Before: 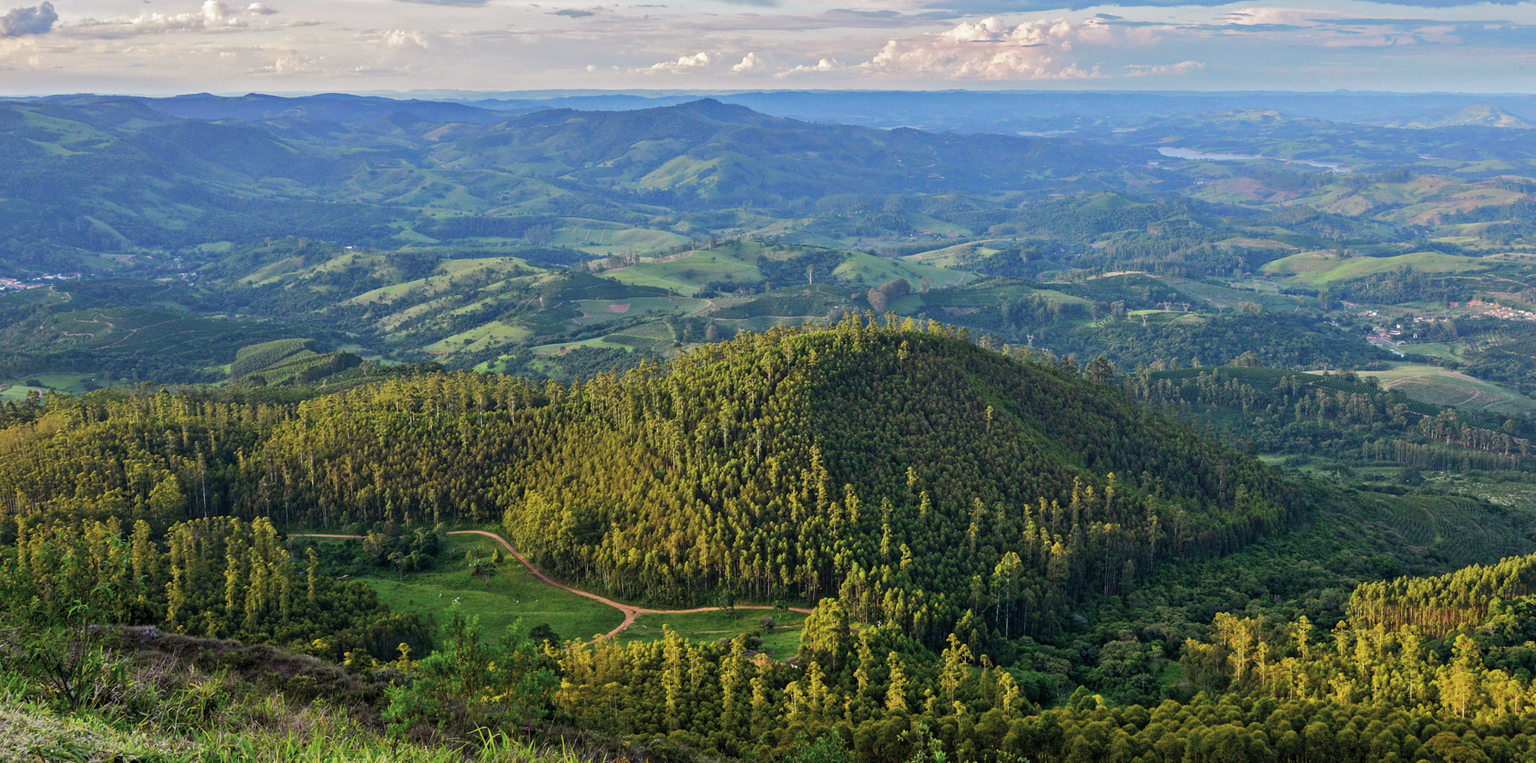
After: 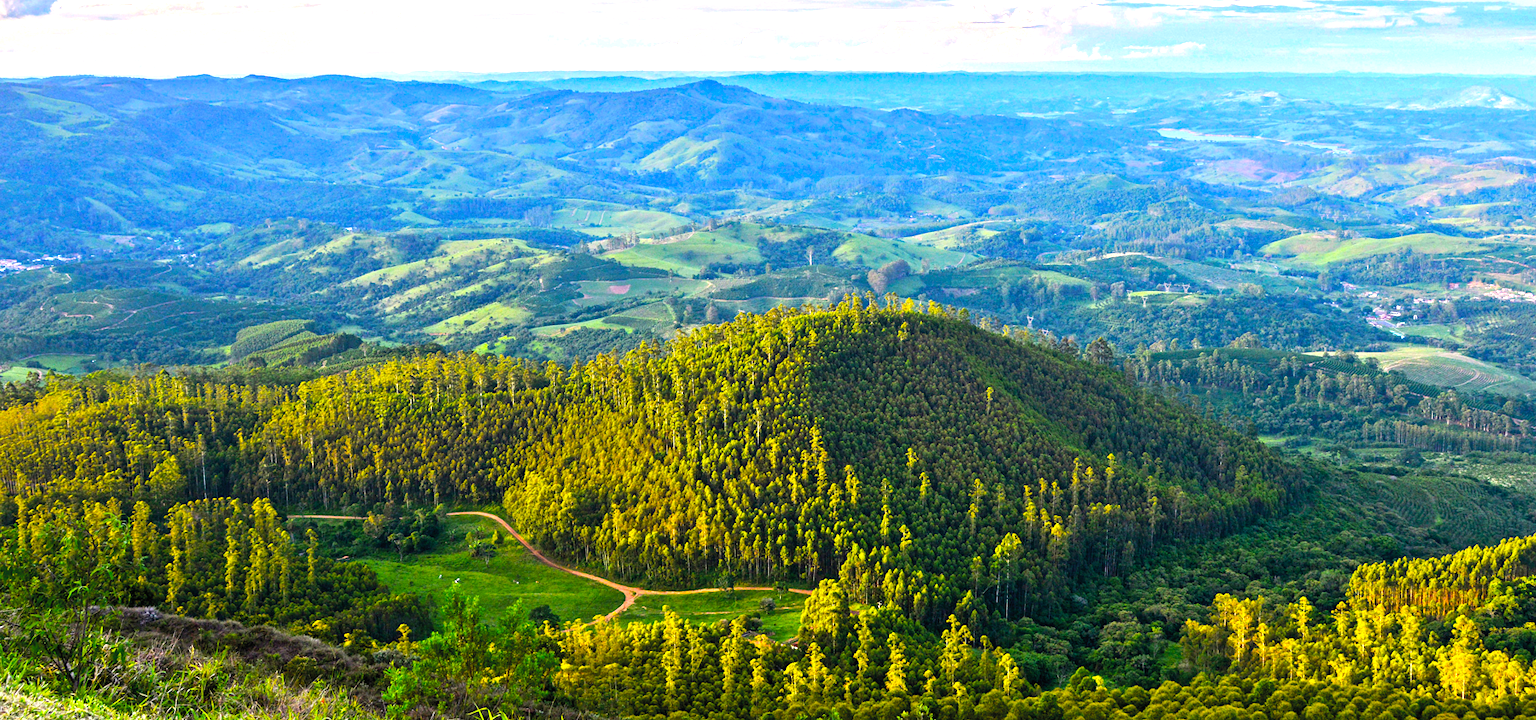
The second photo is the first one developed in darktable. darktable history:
color balance rgb: linear chroma grading › global chroma 15%, perceptual saturation grading › global saturation 30%
tone equalizer: -8 EV -0.417 EV, -7 EV -0.389 EV, -6 EV -0.333 EV, -5 EV -0.222 EV, -3 EV 0.222 EV, -2 EV 0.333 EV, -1 EV 0.389 EV, +0 EV 0.417 EV, edges refinement/feathering 500, mask exposure compensation -1.57 EV, preserve details no
crop and rotate: top 2.479%, bottom 3.018%
exposure: black level correction 0, exposure 0.7 EV, compensate exposure bias true, compensate highlight preservation false
